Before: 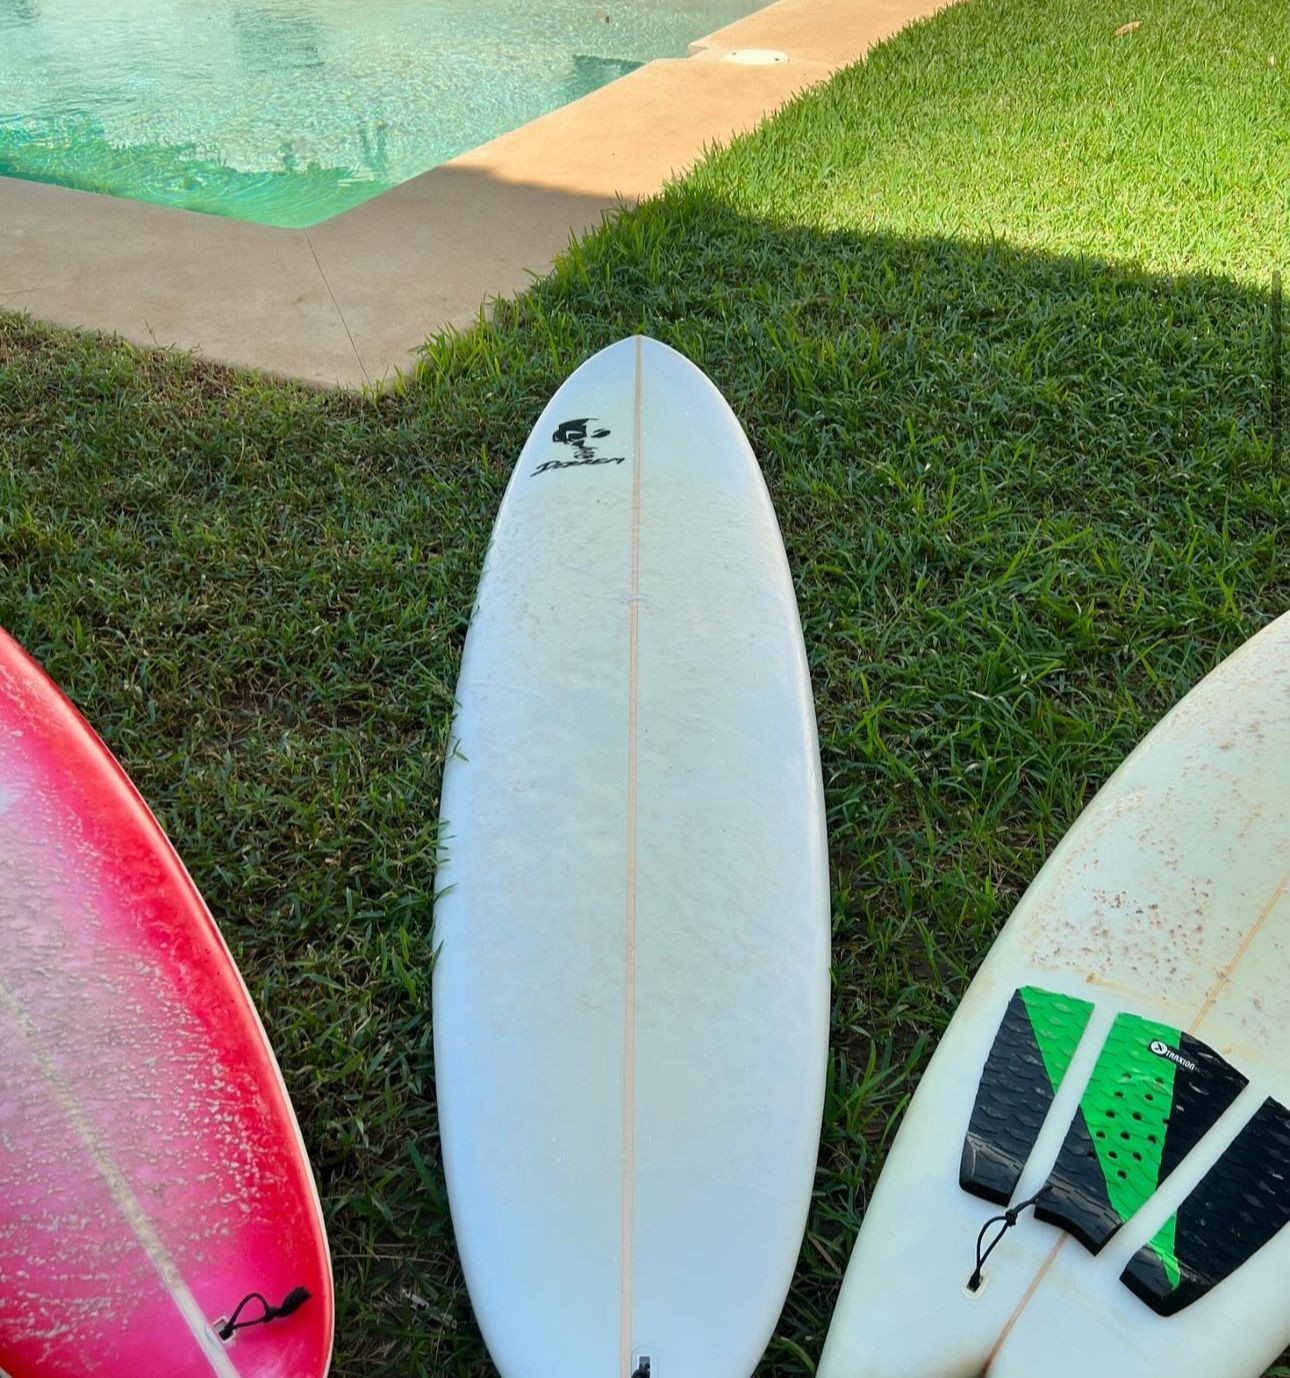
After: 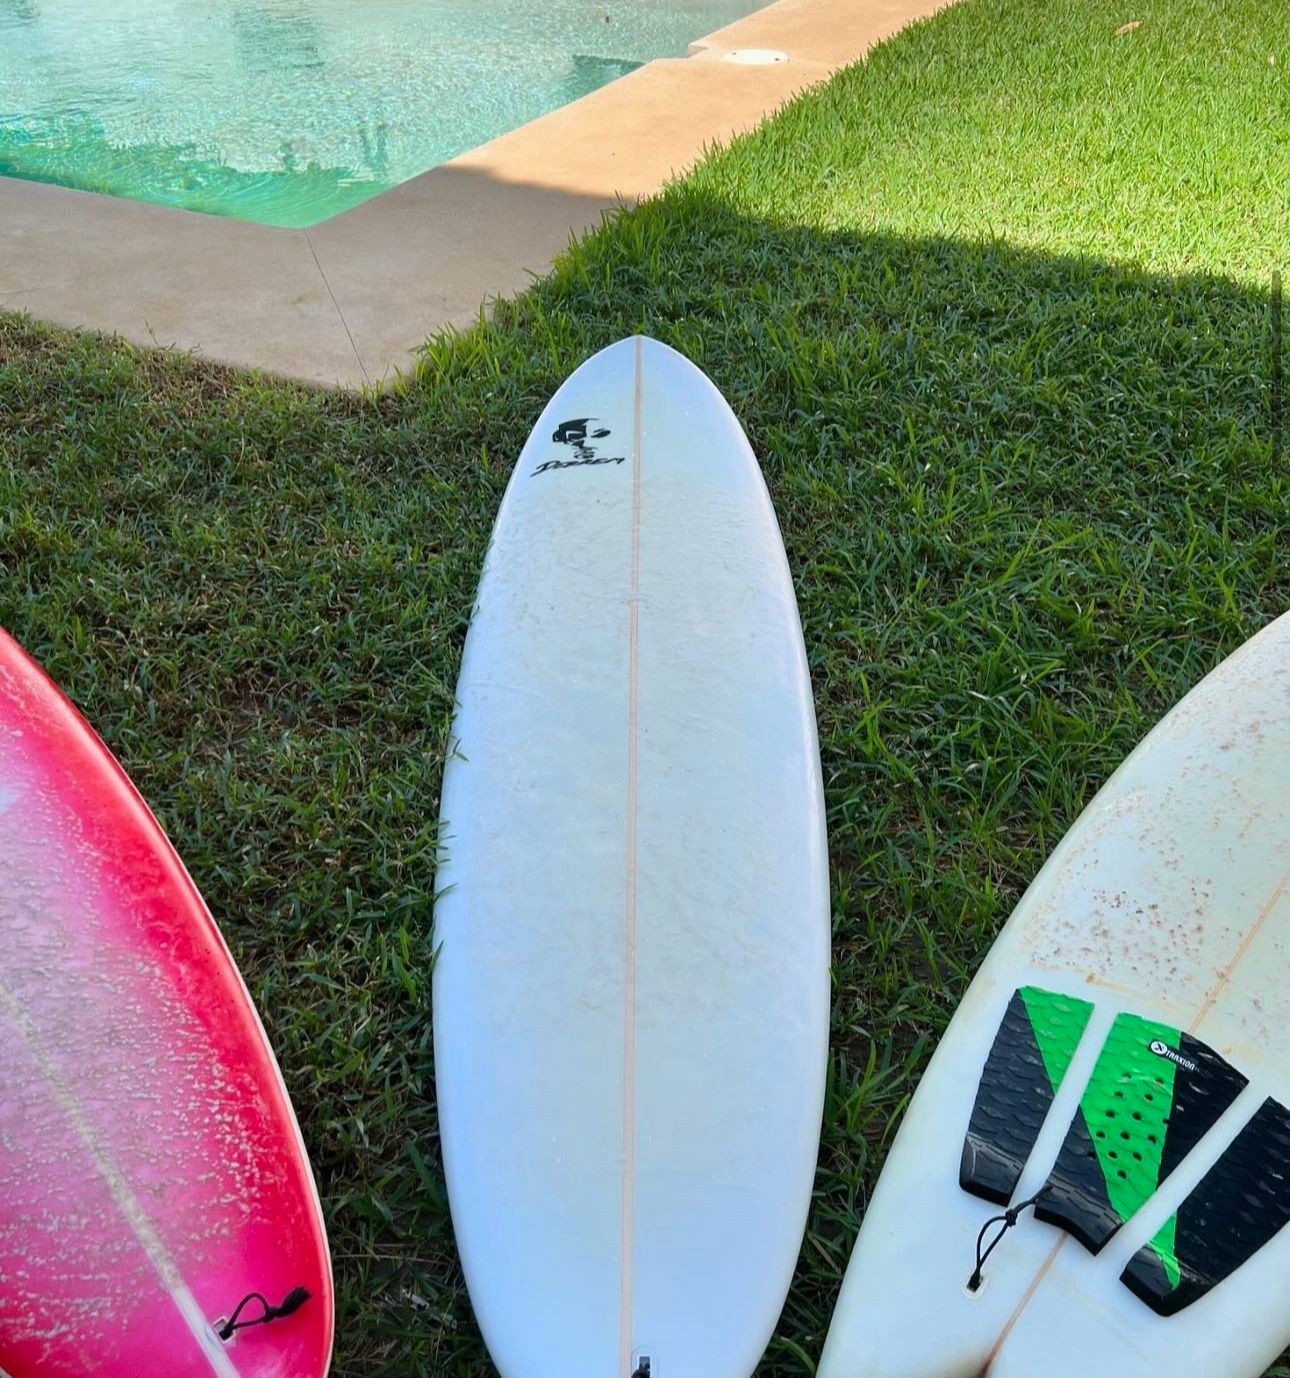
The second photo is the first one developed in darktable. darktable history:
color calibration: output R [1.003, 0.027, -0.041, 0], output G [-0.018, 1.043, -0.038, 0], output B [0.071, -0.086, 1.017, 0], illuminant as shot in camera, x 0.358, y 0.373, temperature 4628.91 K
